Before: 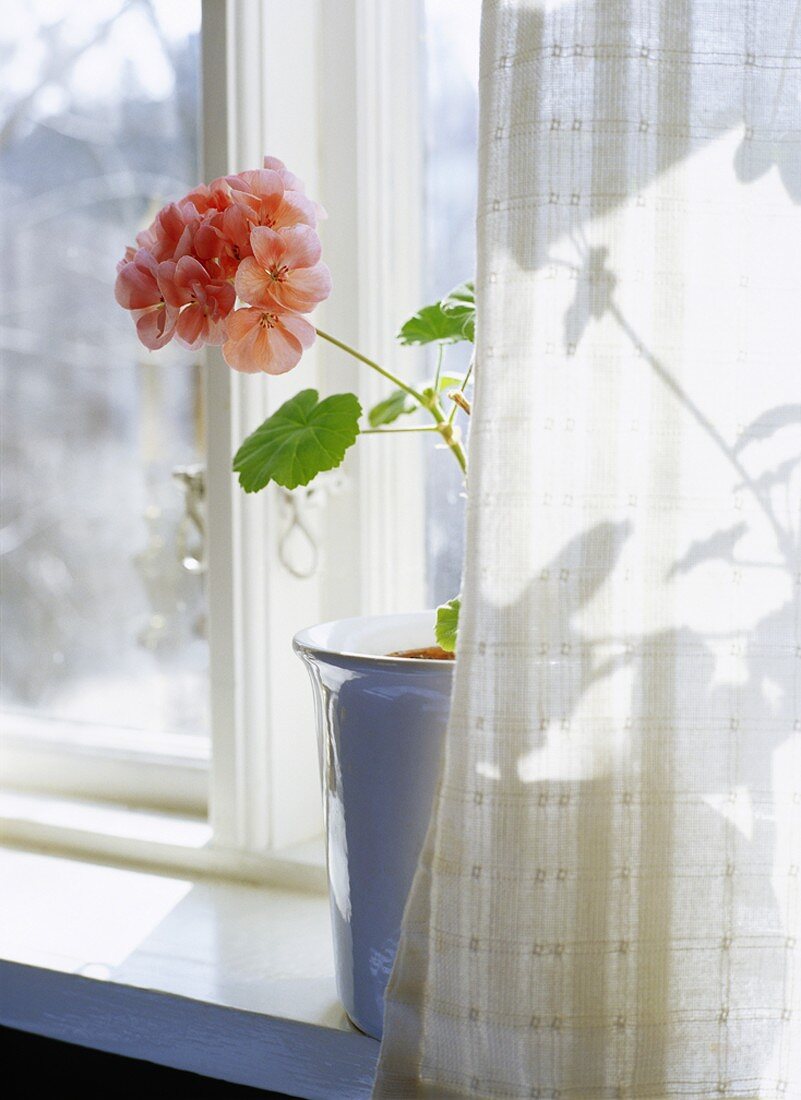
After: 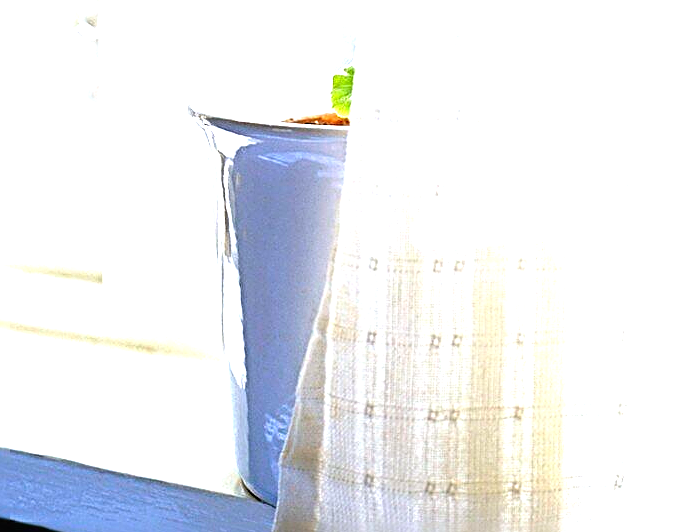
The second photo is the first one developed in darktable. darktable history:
crop and rotate: left 13.262%, top 48.609%, bottom 2.95%
color calibration: gray › normalize channels true, illuminant as shot in camera, x 0.358, y 0.373, temperature 4628.91 K, gamut compression 0.019
sharpen: radius 3.709, amount 0.942
exposure: black level correction 0, exposure 1.52 EV, compensate exposure bias true, compensate highlight preservation false
